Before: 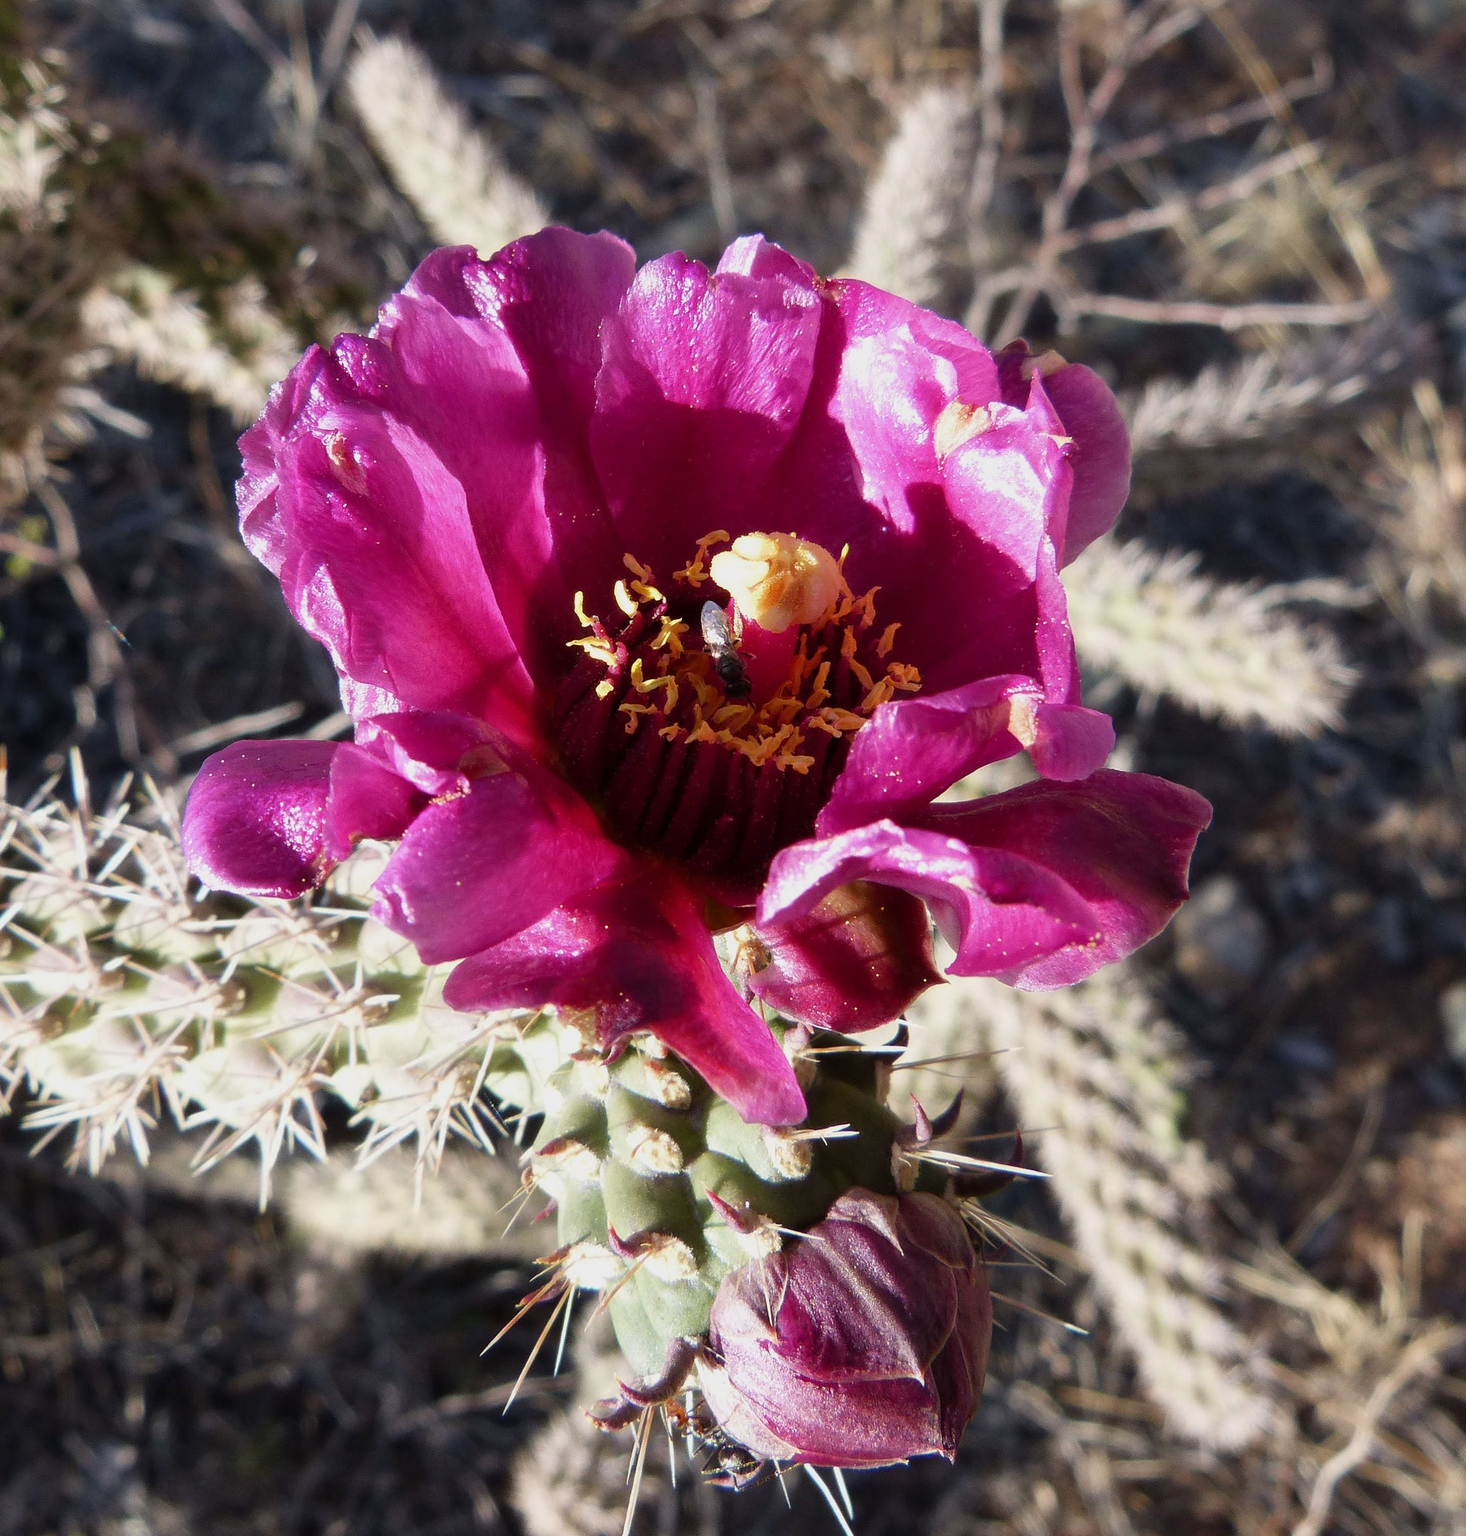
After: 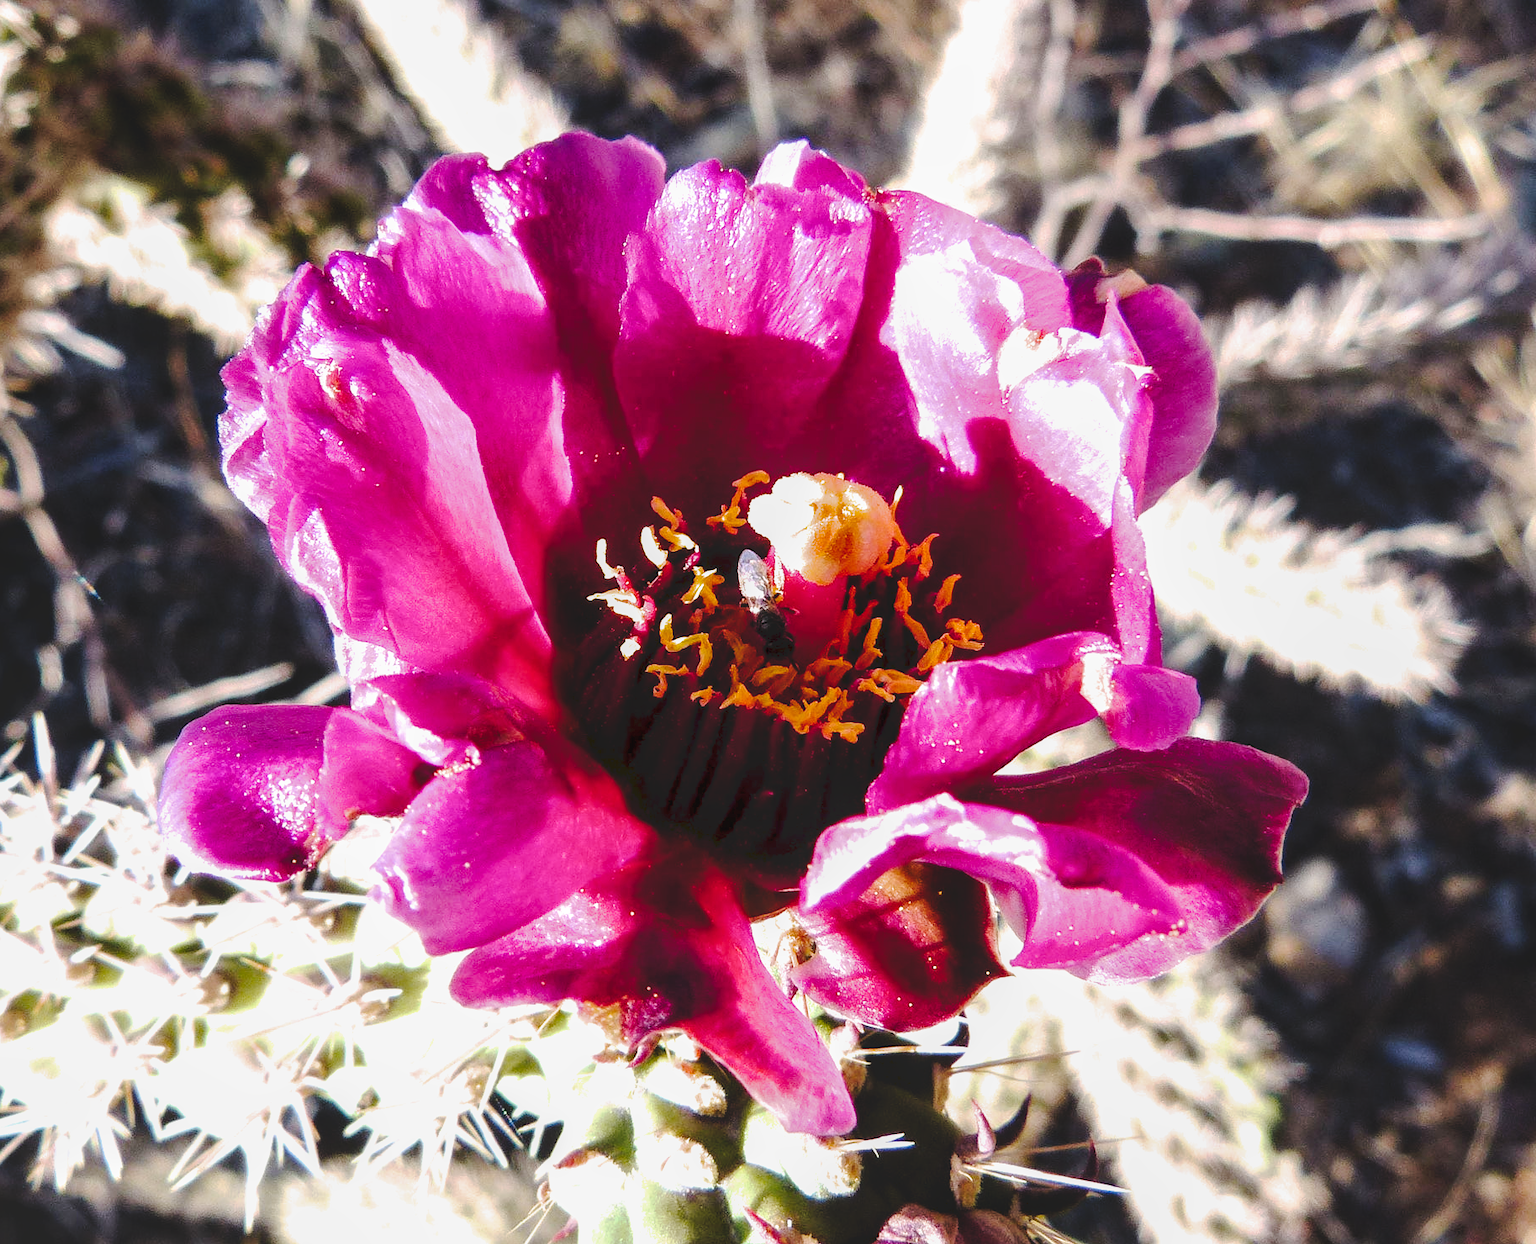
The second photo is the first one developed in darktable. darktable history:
local contrast: detail 109%
crop: left 2.735%, top 7.083%, right 3.346%, bottom 20.286%
exposure: exposure 0.083 EV, compensate highlight preservation false
color balance rgb: perceptual saturation grading › global saturation 9.599%, perceptual brilliance grading › global brilliance 12.297%, perceptual brilliance grading › highlights 15.13%, global vibrance 26.471%, contrast 6.707%
filmic rgb: black relative exposure -12.66 EV, white relative exposure 2.81 EV, threshold 5.95 EV, target black luminance 0%, hardness 8.52, latitude 71.1%, contrast 1.136, shadows ↔ highlights balance -0.409%, enable highlight reconstruction true
tone curve: curves: ch0 [(0, 0) (0.003, 0.077) (0.011, 0.08) (0.025, 0.083) (0.044, 0.095) (0.069, 0.106) (0.1, 0.12) (0.136, 0.144) (0.177, 0.185) (0.224, 0.231) (0.277, 0.297) (0.335, 0.382) (0.399, 0.471) (0.468, 0.553) (0.543, 0.623) (0.623, 0.689) (0.709, 0.75) (0.801, 0.81) (0.898, 0.873) (1, 1)], preserve colors none
